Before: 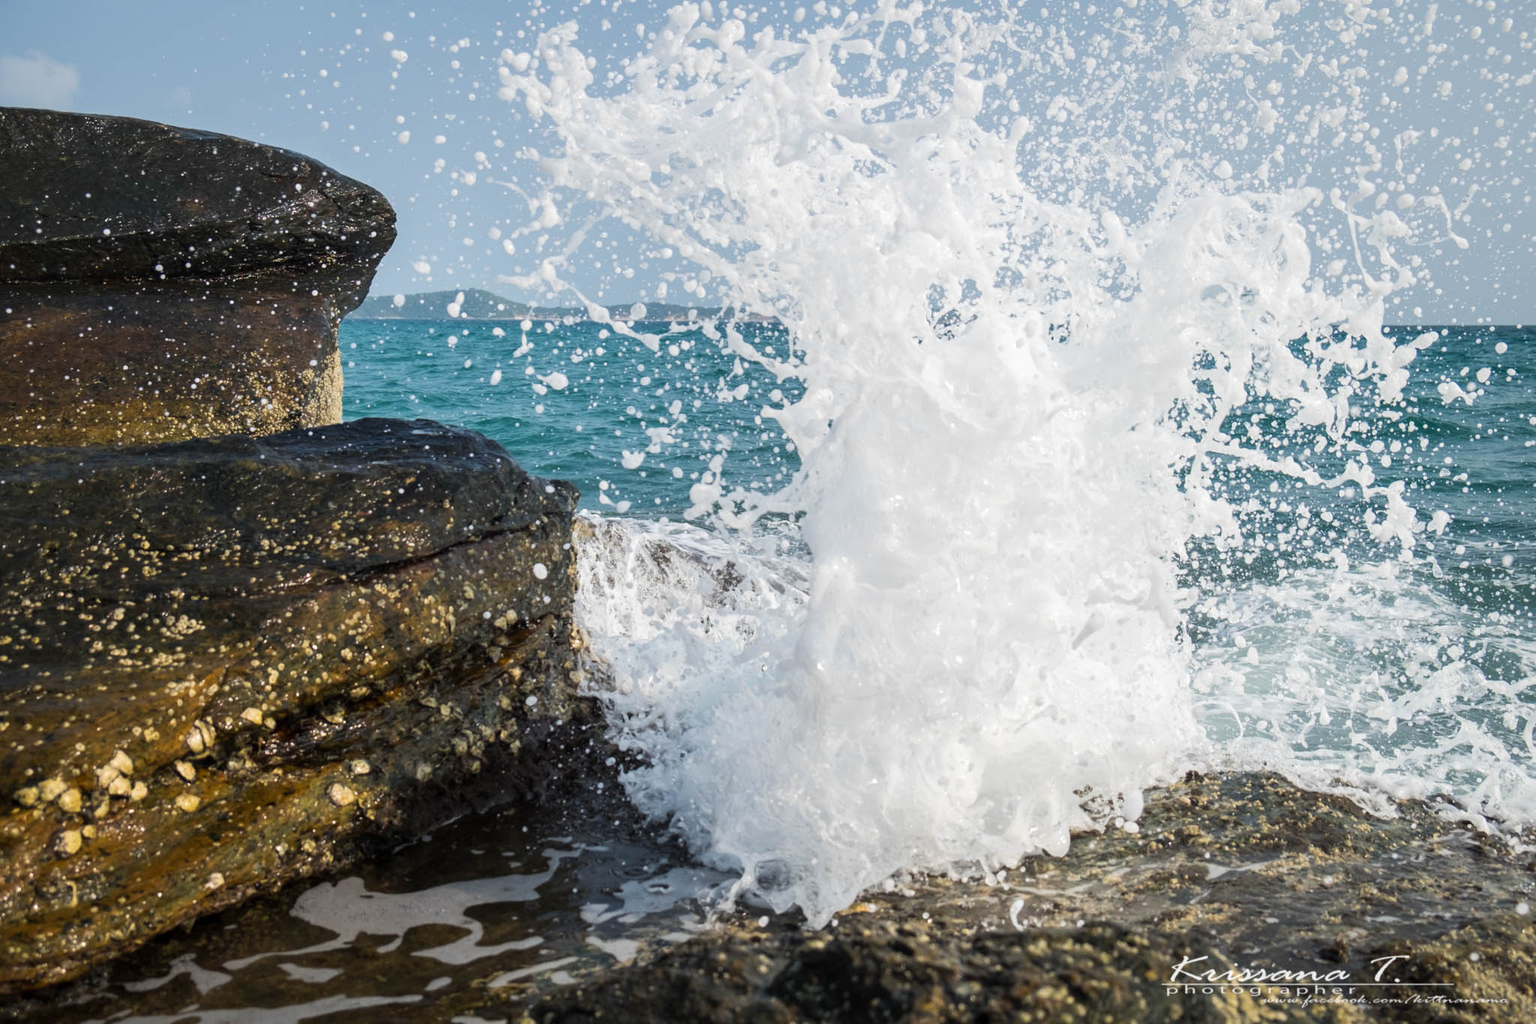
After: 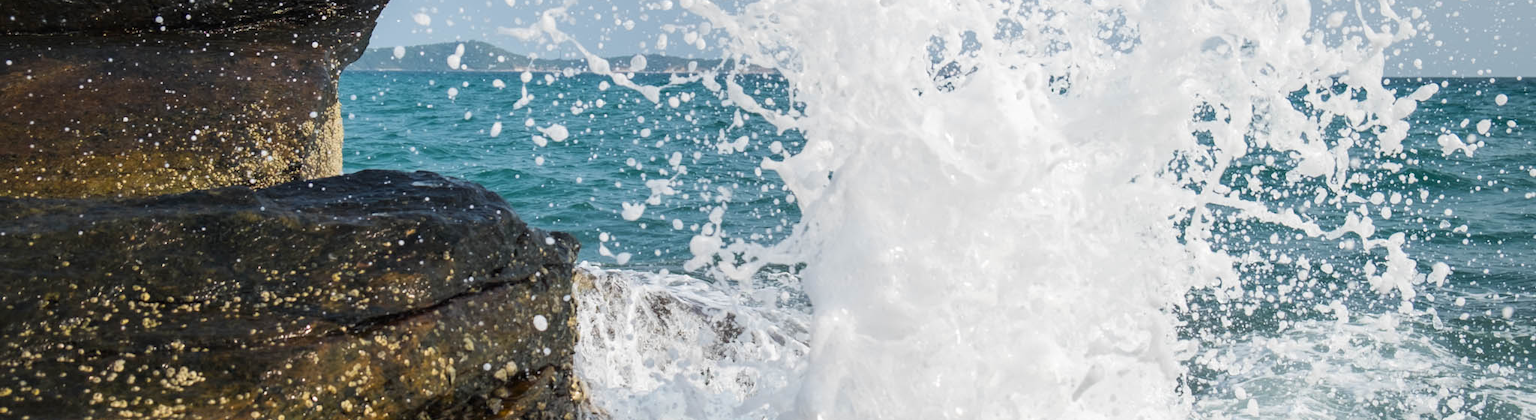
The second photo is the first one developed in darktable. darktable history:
crop and rotate: top 24.283%, bottom 34.61%
